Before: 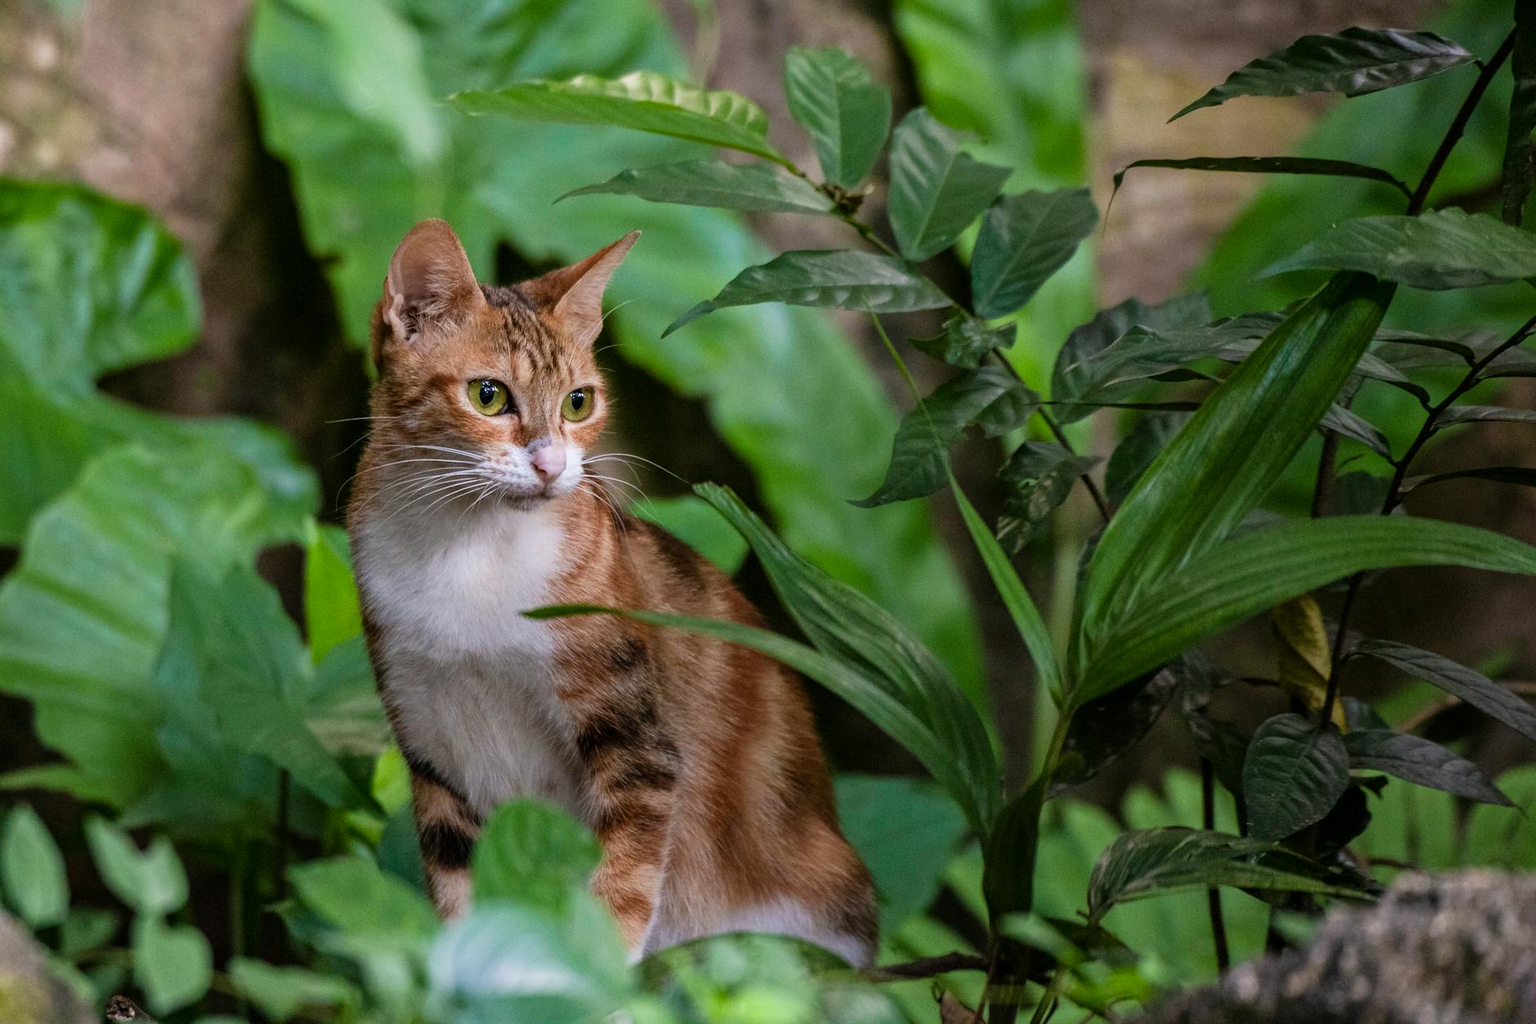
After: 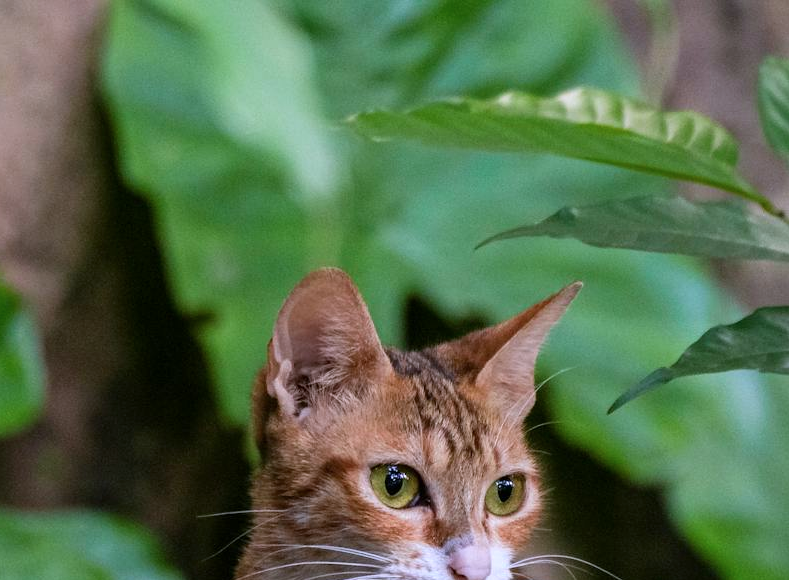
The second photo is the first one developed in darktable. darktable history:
crop and rotate: left 10.817%, top 0.062%, right 47.194%, bottom 53.626%
color calibration: illuminant as shot in camera, x 0.358, y 0.373, temperature 4628.91 K
white balance: red 1.004, blue 1.024
